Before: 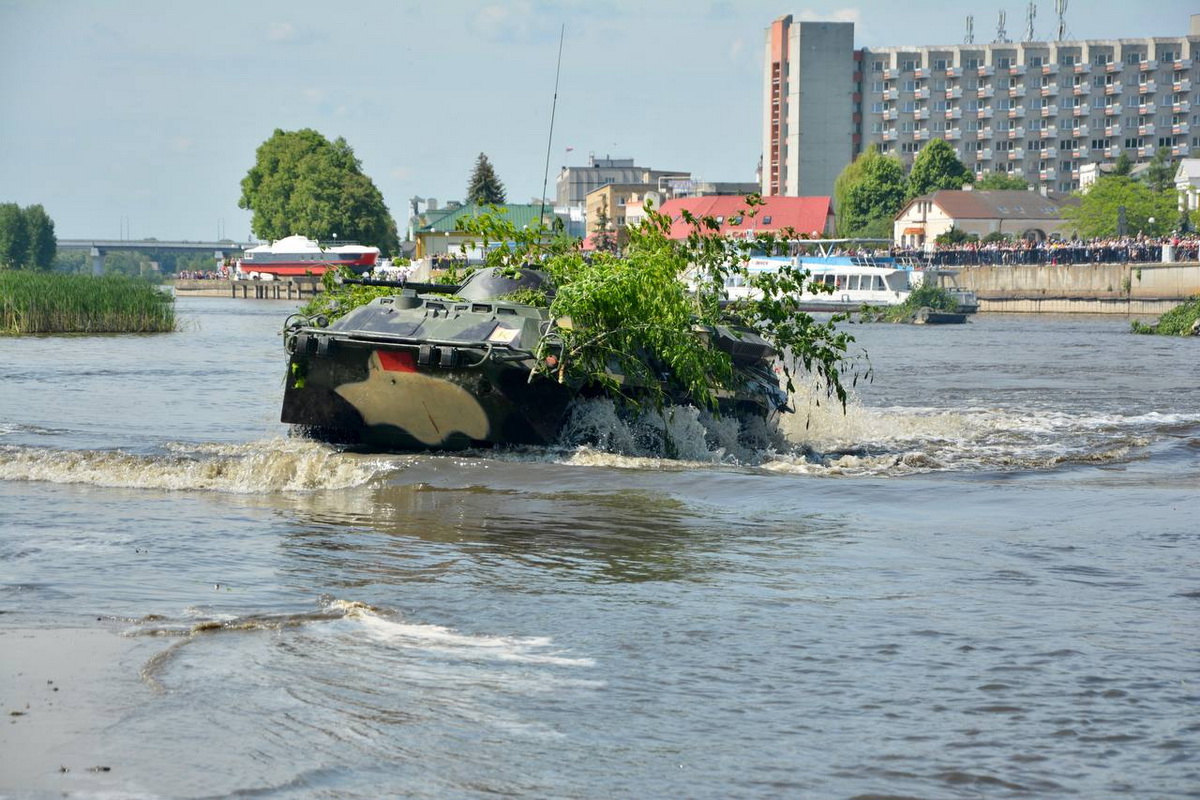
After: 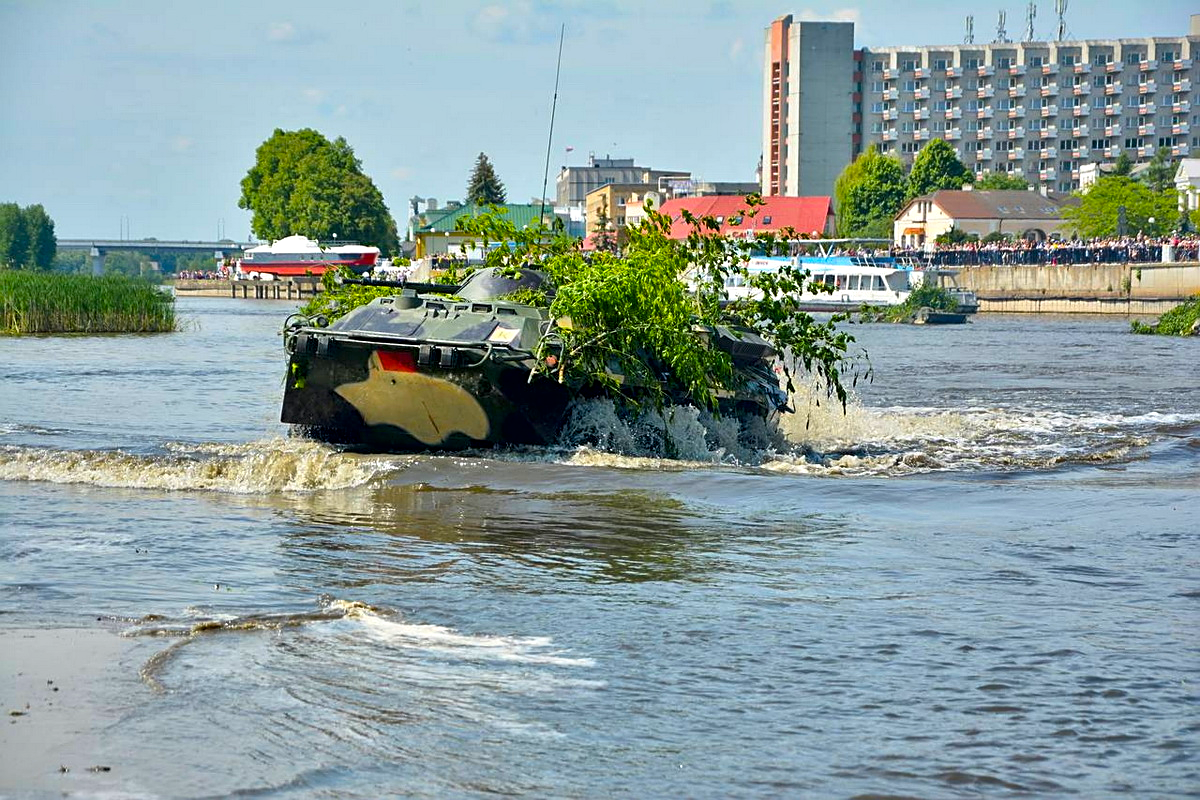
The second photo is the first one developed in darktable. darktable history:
sharpen: radius 1.967
local contrast: mode bilateral grid, contrast 20, coarseness 50, detail 140%, midtone range 0.2
color balance rgb: perceptual saturation grading › global saturation 30%, global vibrance 30%
